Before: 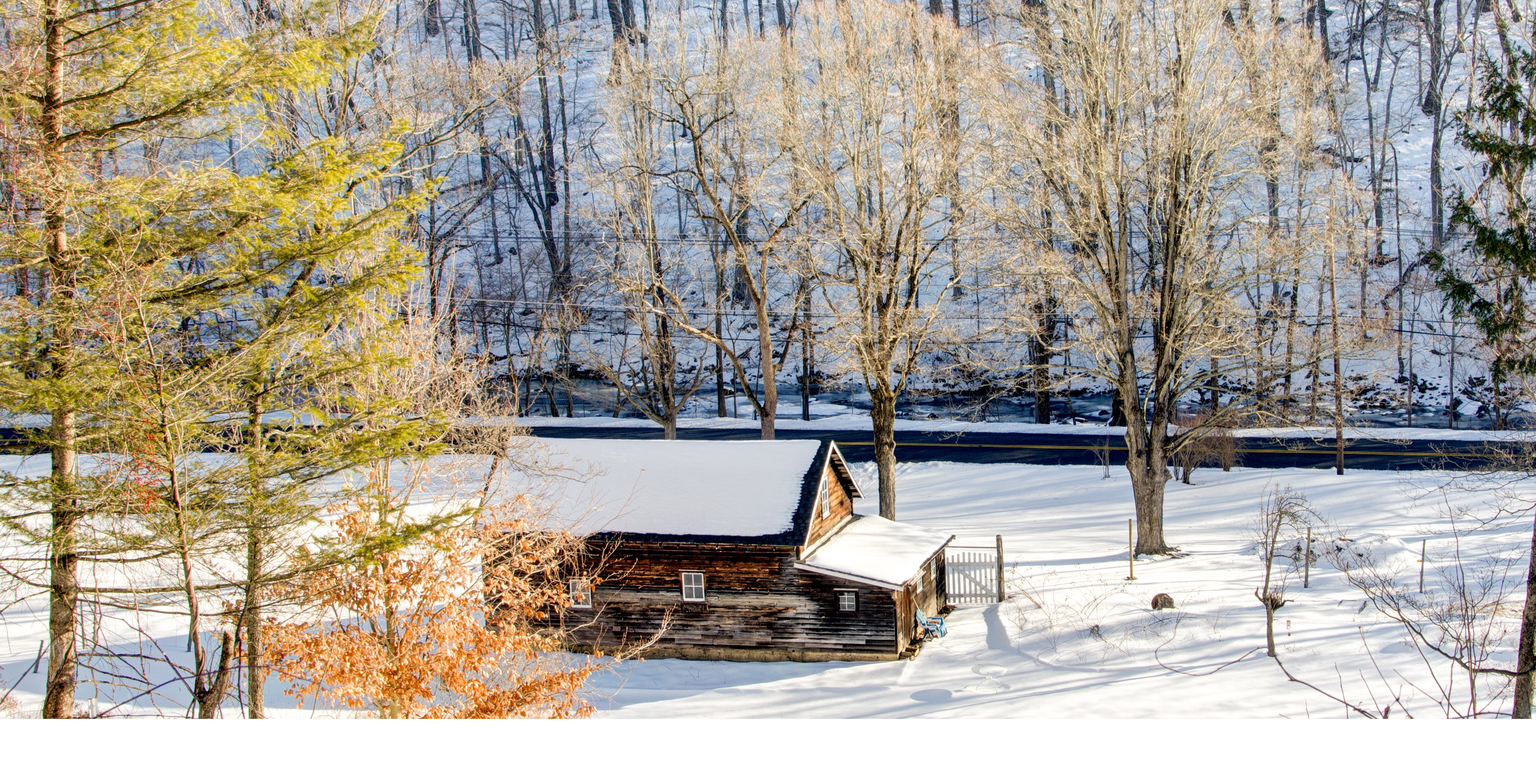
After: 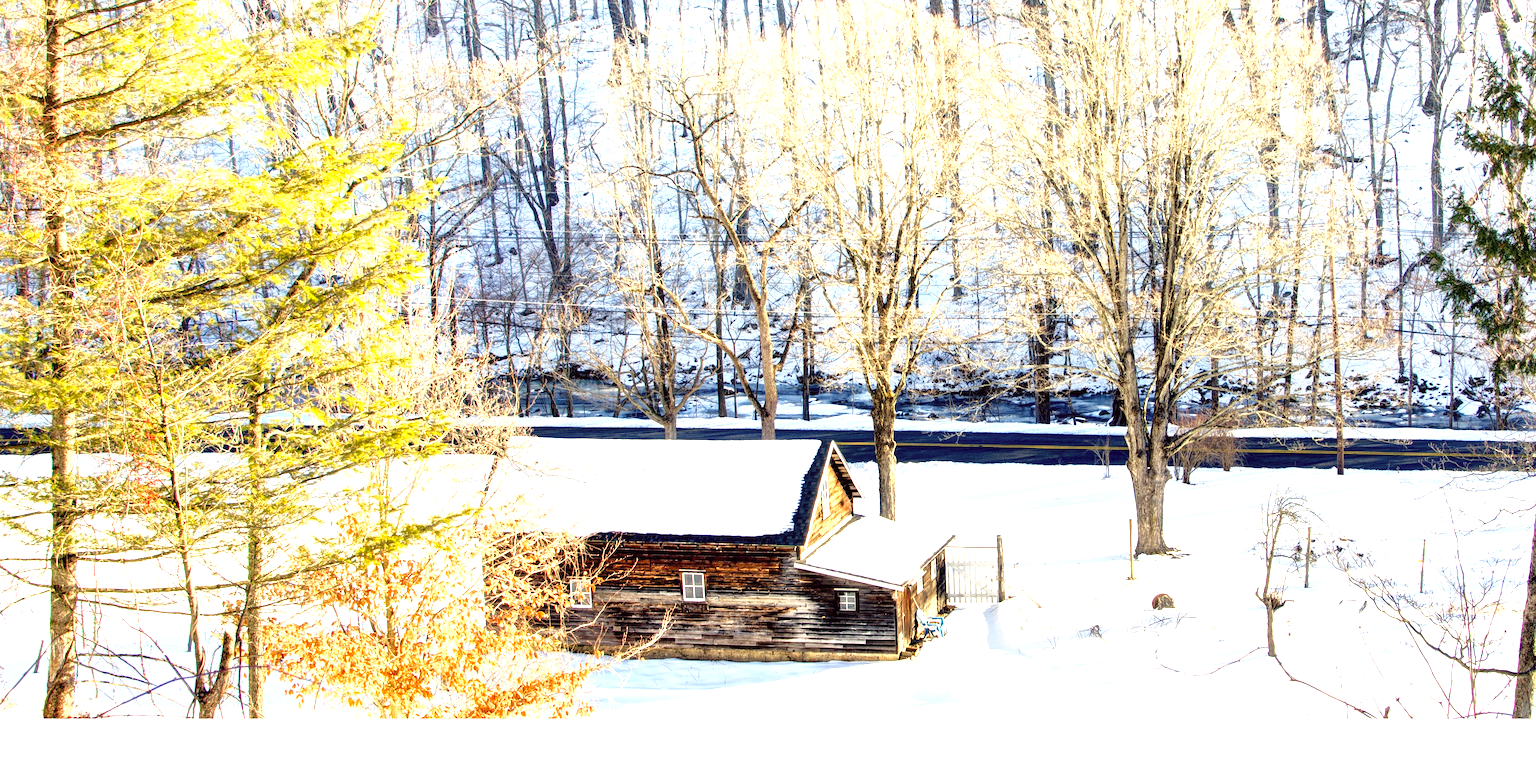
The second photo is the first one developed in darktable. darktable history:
exposure: black level correction 0, exposure 1.288 EV, compensate exposure bias true, compensate highlight preservation false
shadows and highlights: shadows 25.12, highlights -26.29
color correction: highlights a* -1.01, highlights b* 4.45, shadows a* 3.64
